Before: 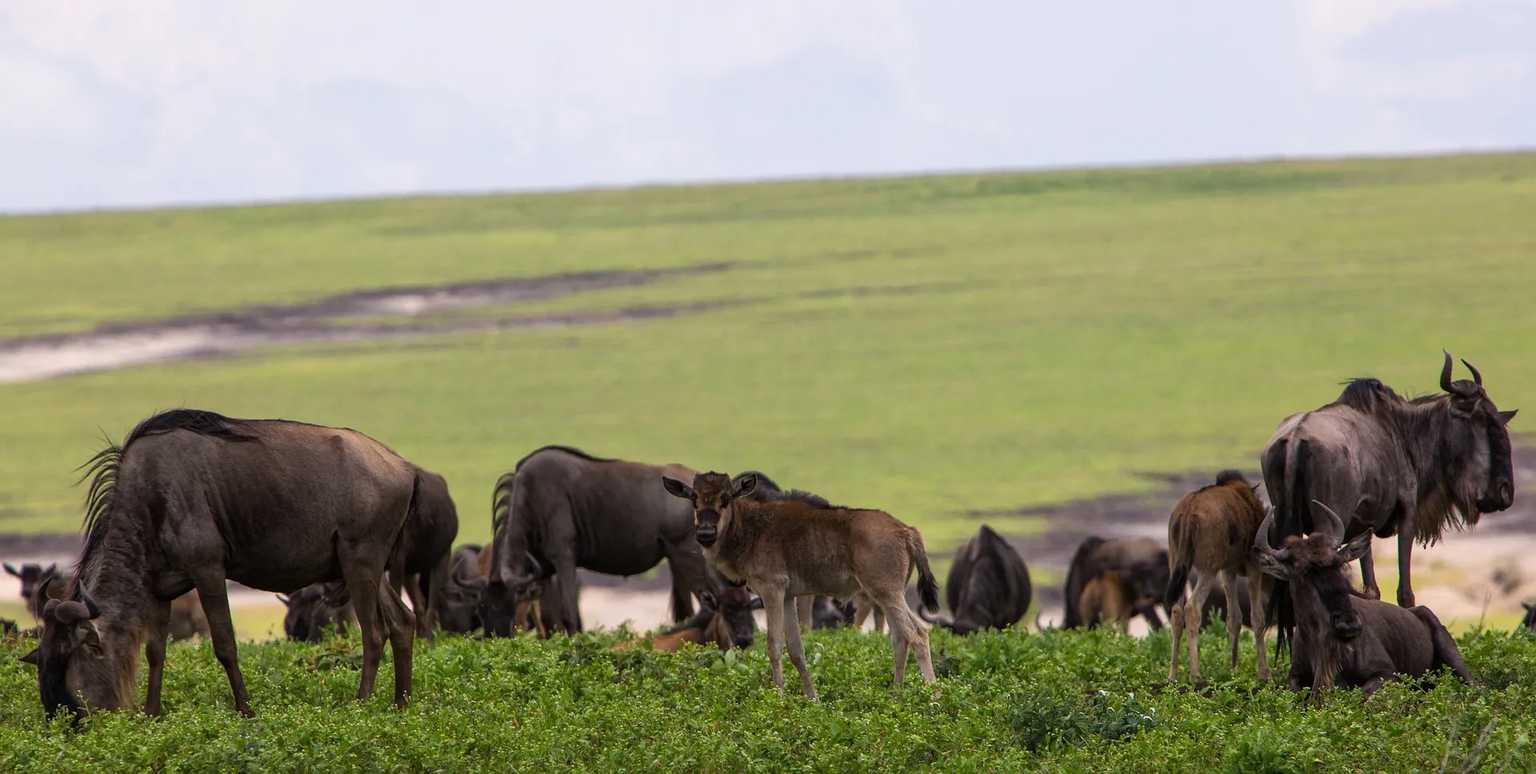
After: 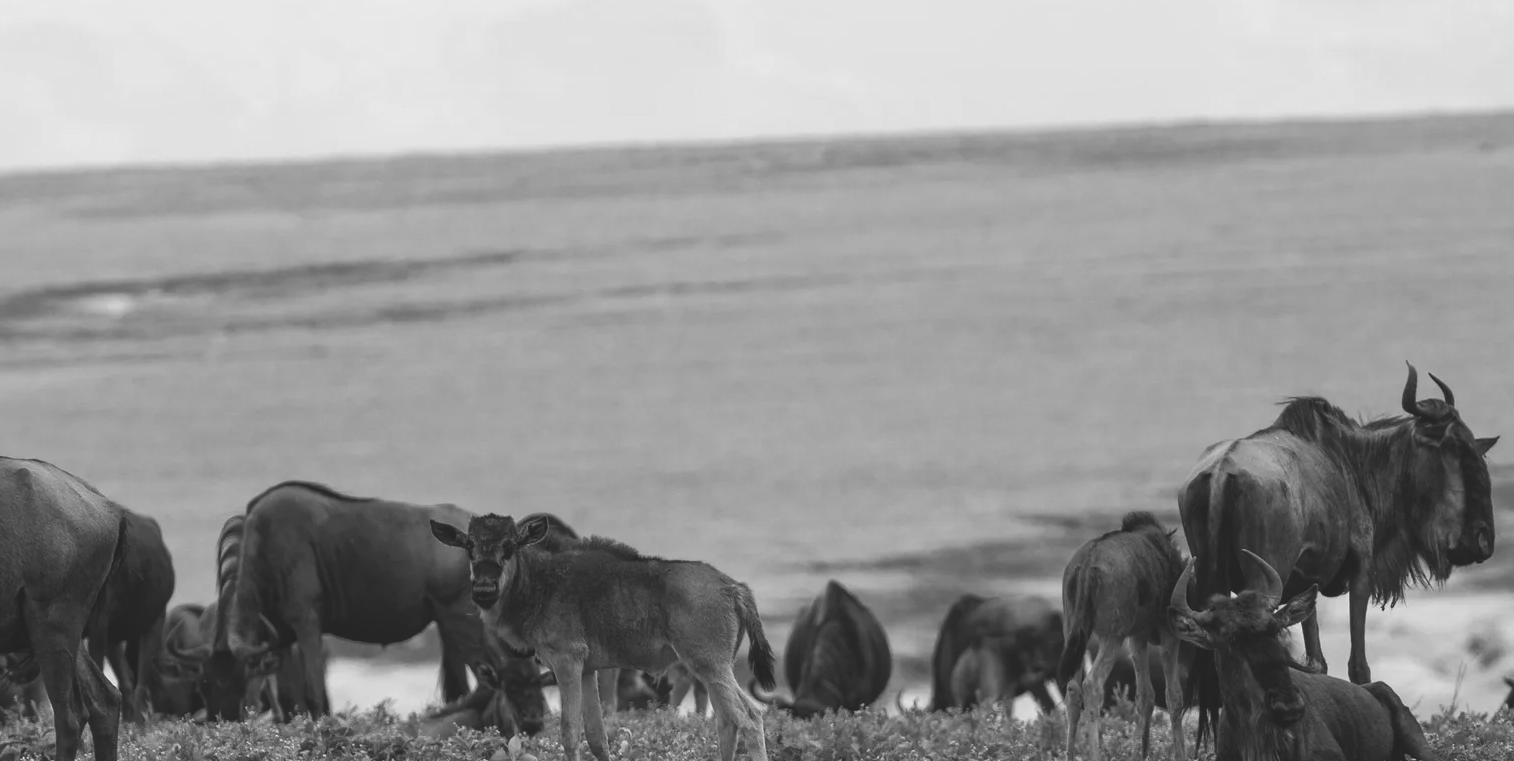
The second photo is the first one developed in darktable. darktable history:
crop and rotate: left 20.74%, top 7.912%, right 0.375%, bottom 13.378%
exposure: black level correction -0.015, compensate highlight preservation false
monochrome: on, module defaults
local contrast: mode bilateral grid, contrast 100, coarseness 100, detail 94%, midtone range 0.2
